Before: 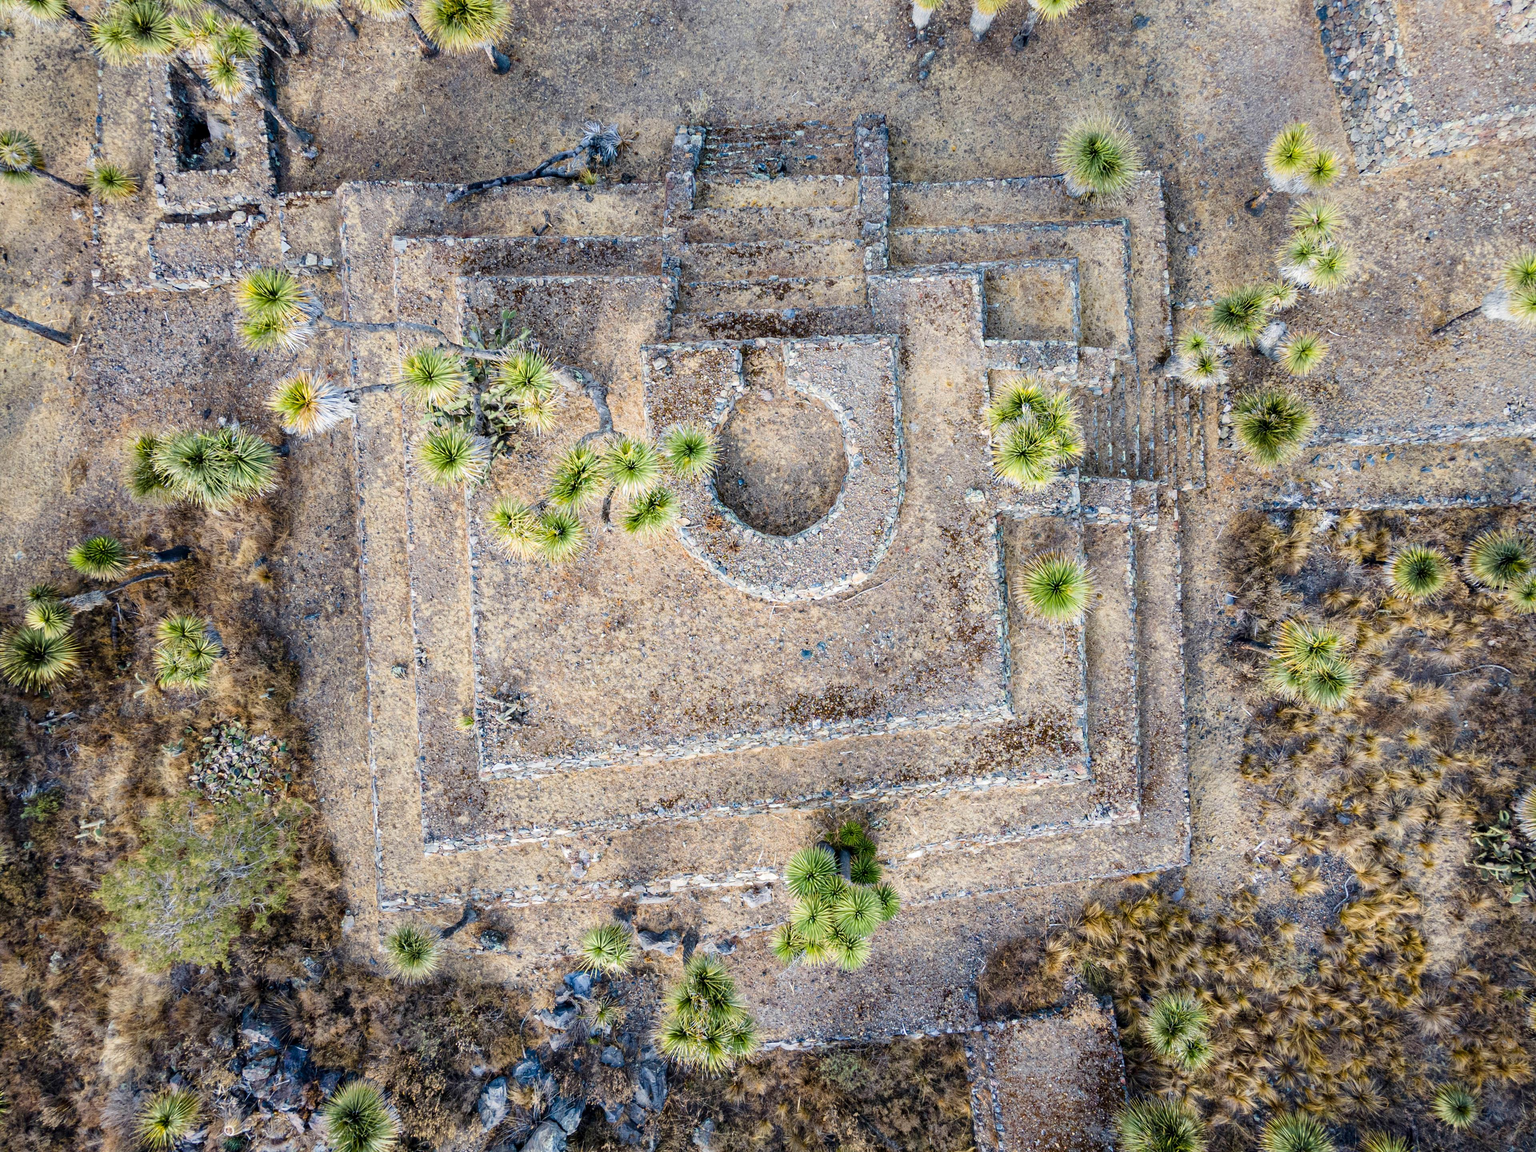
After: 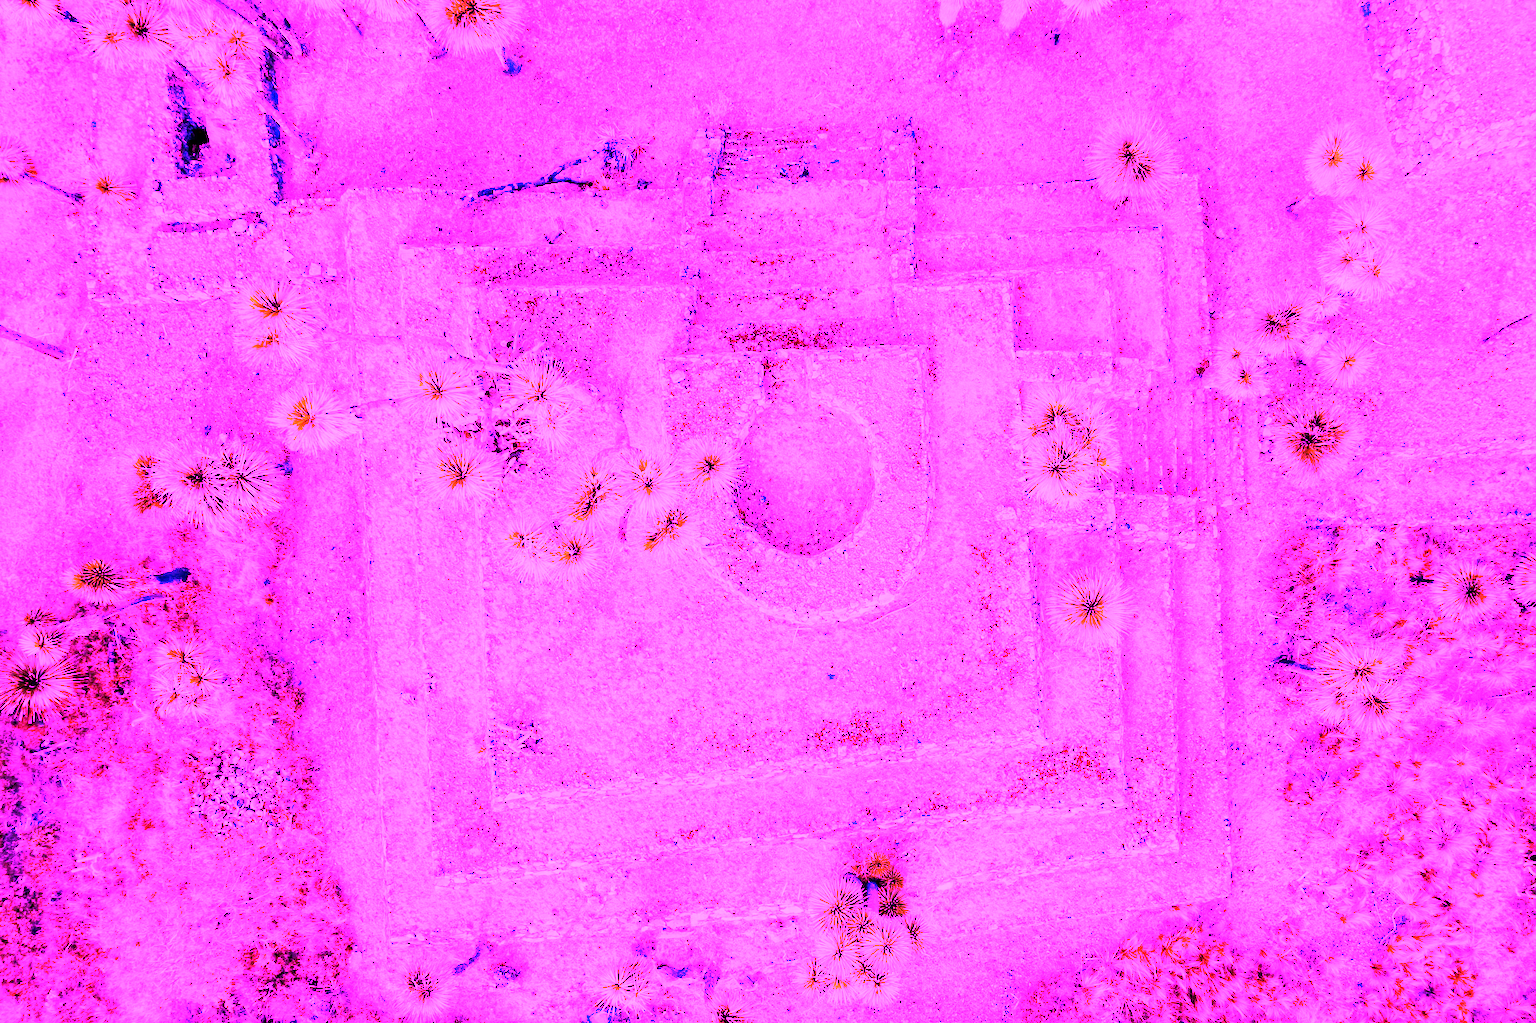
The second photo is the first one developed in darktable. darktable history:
exposure: black level correction 0, exposure 0.7 EV, compensate exposure bias true, compensate highlight preservation false
tone equalizer: -8 EV -2 EV, -7 EV -2 EV, -6 EV -2 EV, -5 EV -2 EV, -4 EV -2 EV, -3 EV -2 EV, -2 EV -2 EV, -1 EV -1.63 EV, +0 EV -2 EV
crop and rotate: angle 0.2°, left 0.275%, right 3.127%, bottom 14.18%
white balance: red 8, blue 8
